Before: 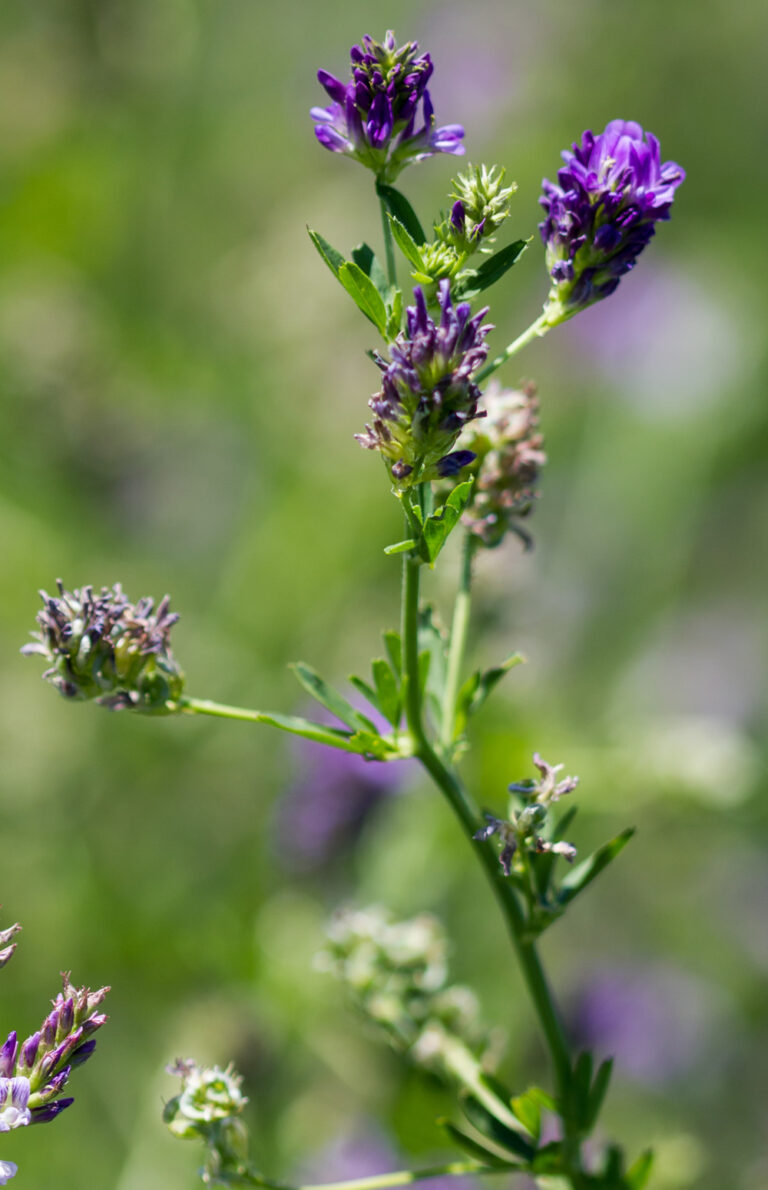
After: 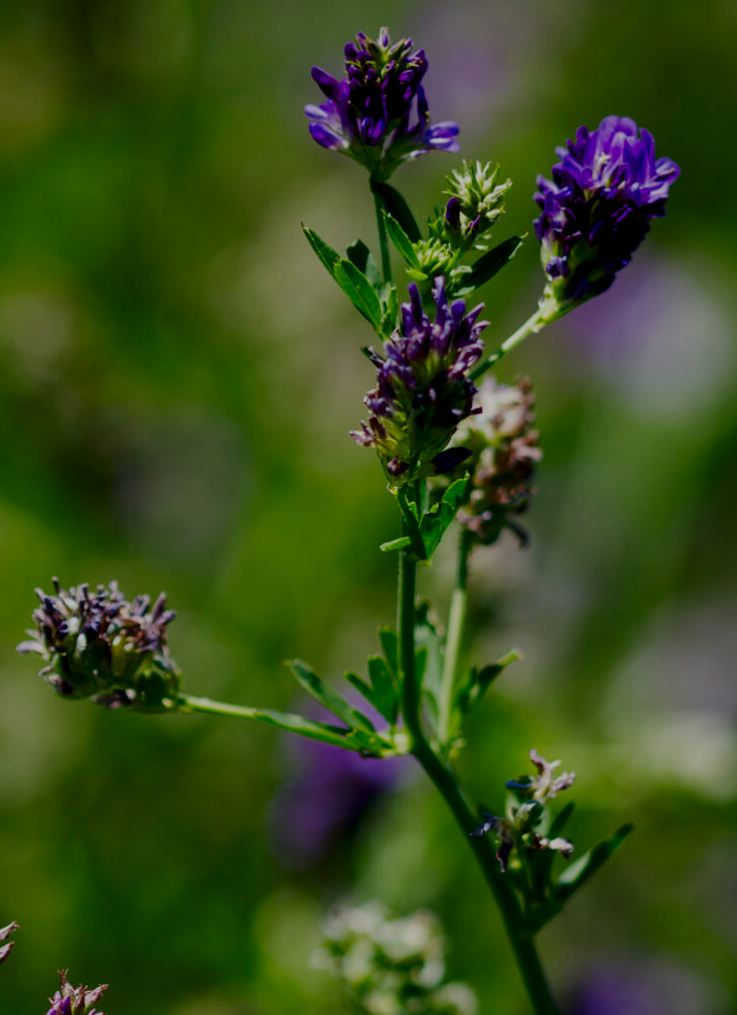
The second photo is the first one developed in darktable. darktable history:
crop and rotate: angle 0.2°, left 0.275%, right 3.127%, bottom 14.18%
contrast brightness saturation: contrast 0.09, brightness -0.59, saturation 0.17
rgb levels: levels [[0.01, 0.419, 0.839], [0, 0.5, 1], [0, 0.5, 1]]
filmic rgb: black relative exposure -7.65 EV, white relative exposure 4.56 EV, hardness 3.61
